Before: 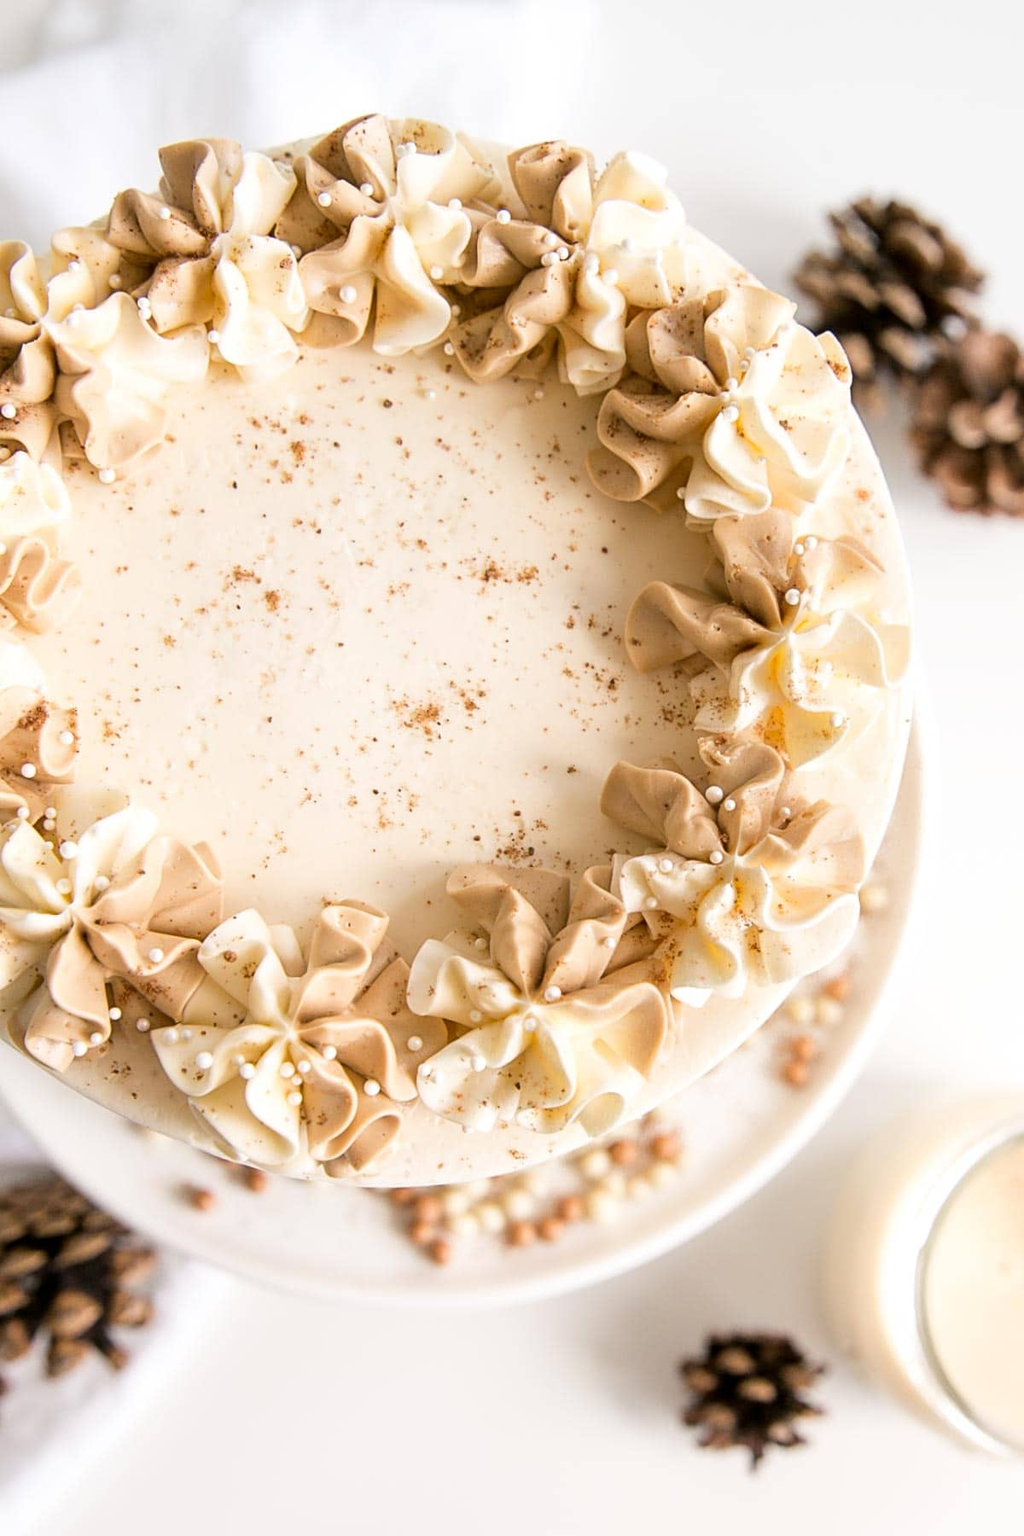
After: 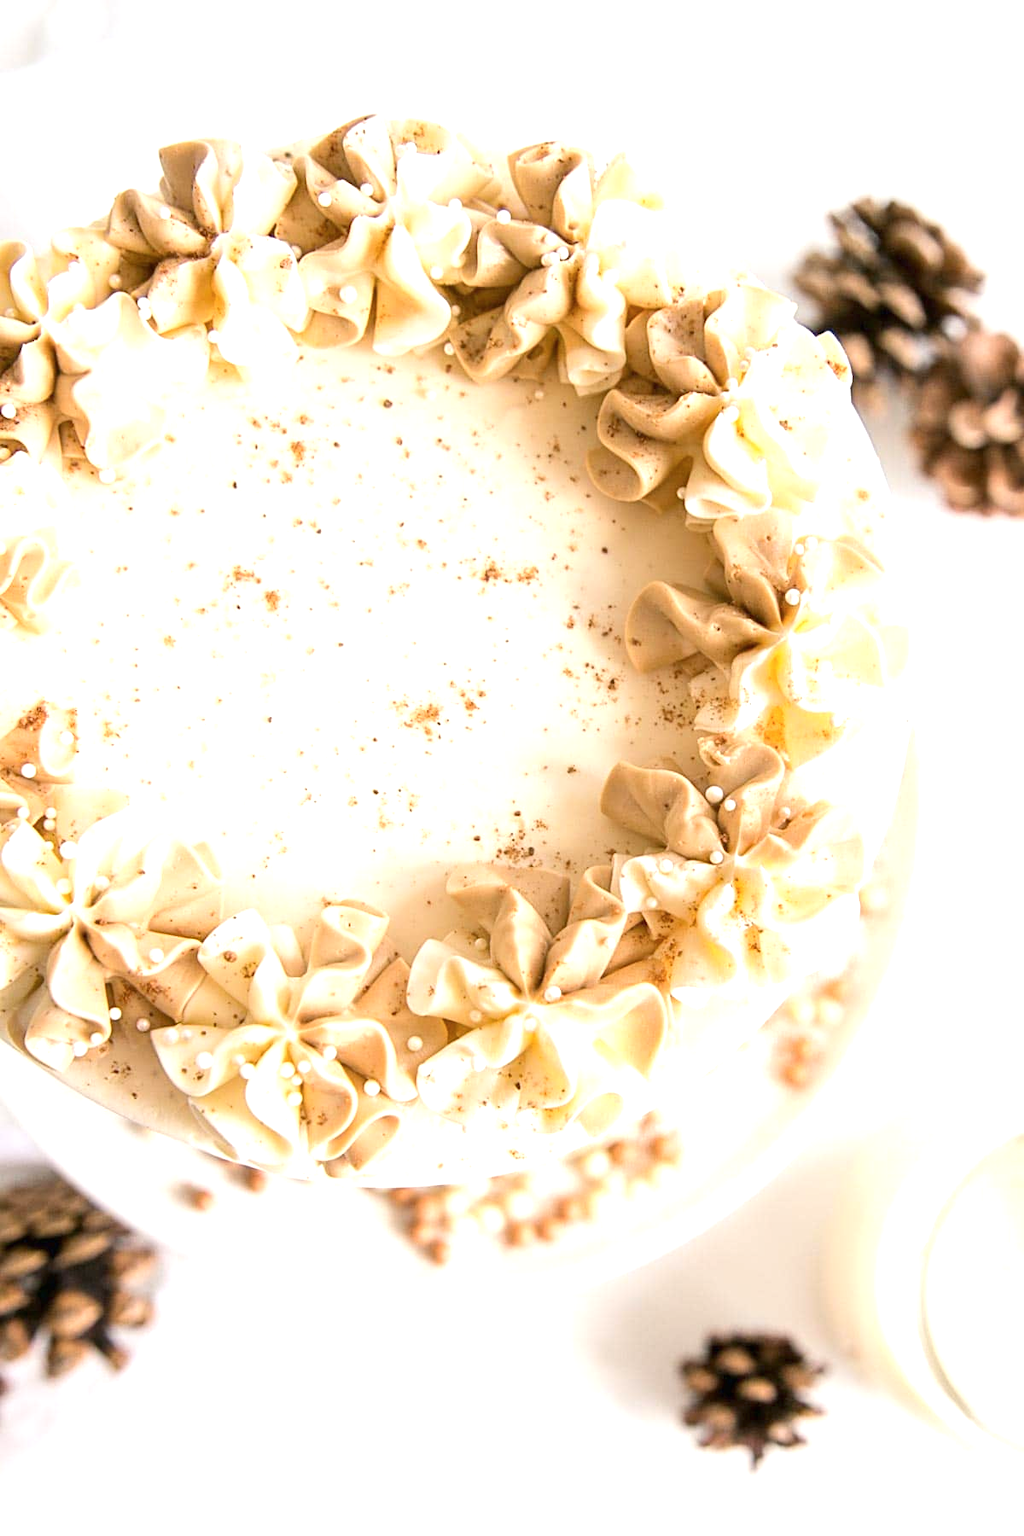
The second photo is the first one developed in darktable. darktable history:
exposure: black level correction 0, exposure 0.699 EV, compensate highlight preservation false
color balance rgb: shadows lift › chroma 0.84%, shadows lift › hue 115.44°, highlights gain › luminance 14.887%, perceptual saturation grading › global saturation 0.136%, contrast -9.883%
